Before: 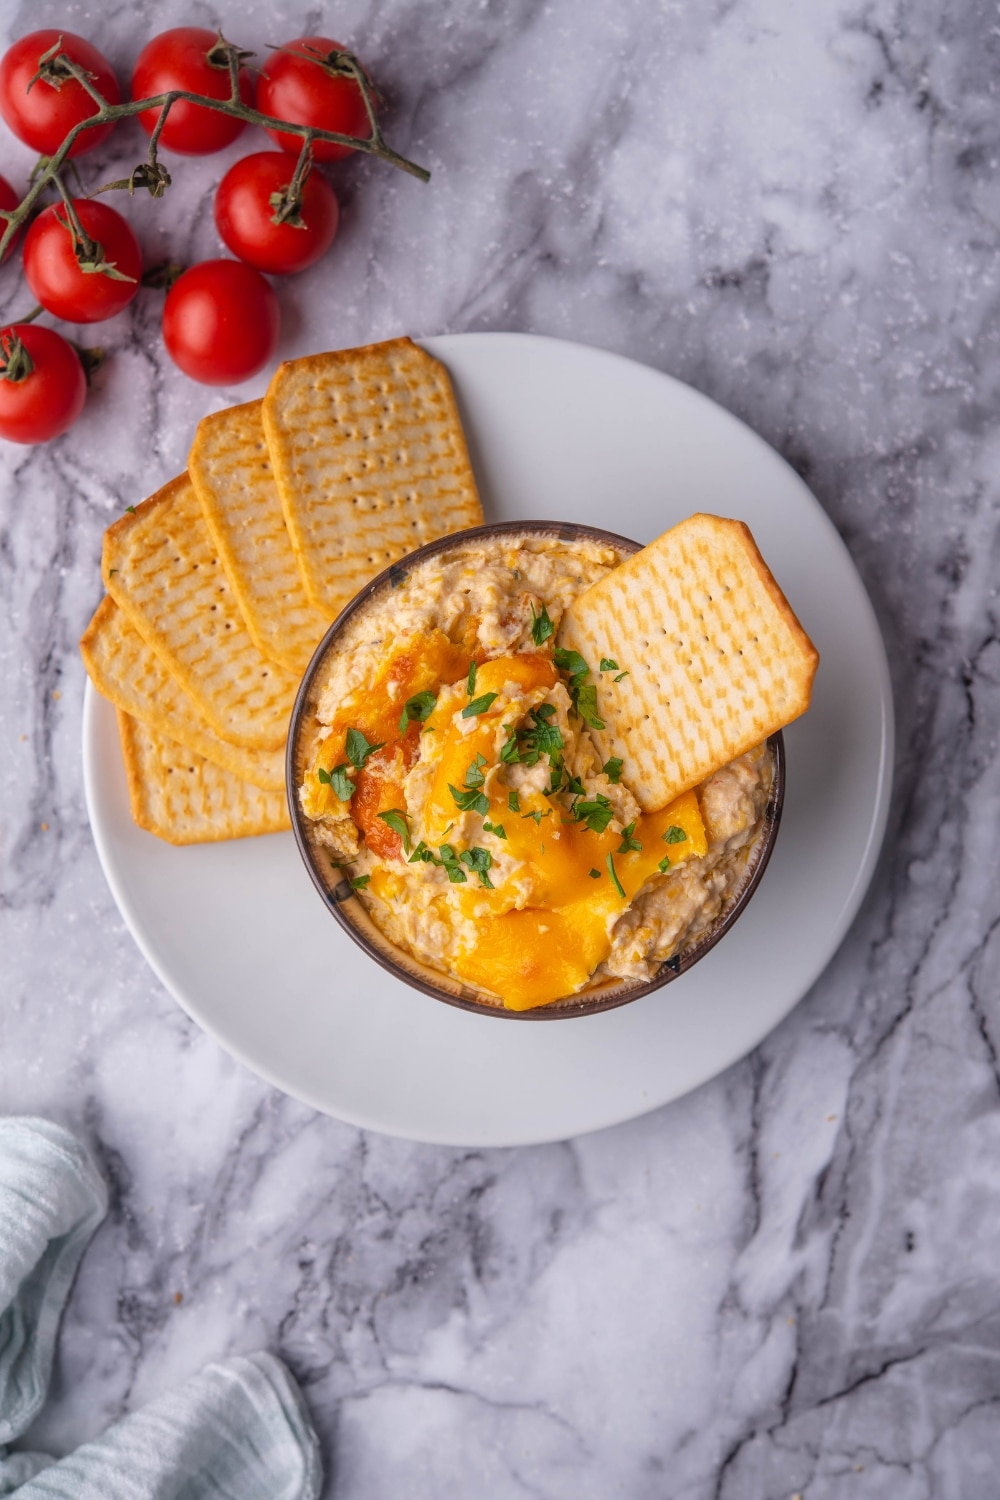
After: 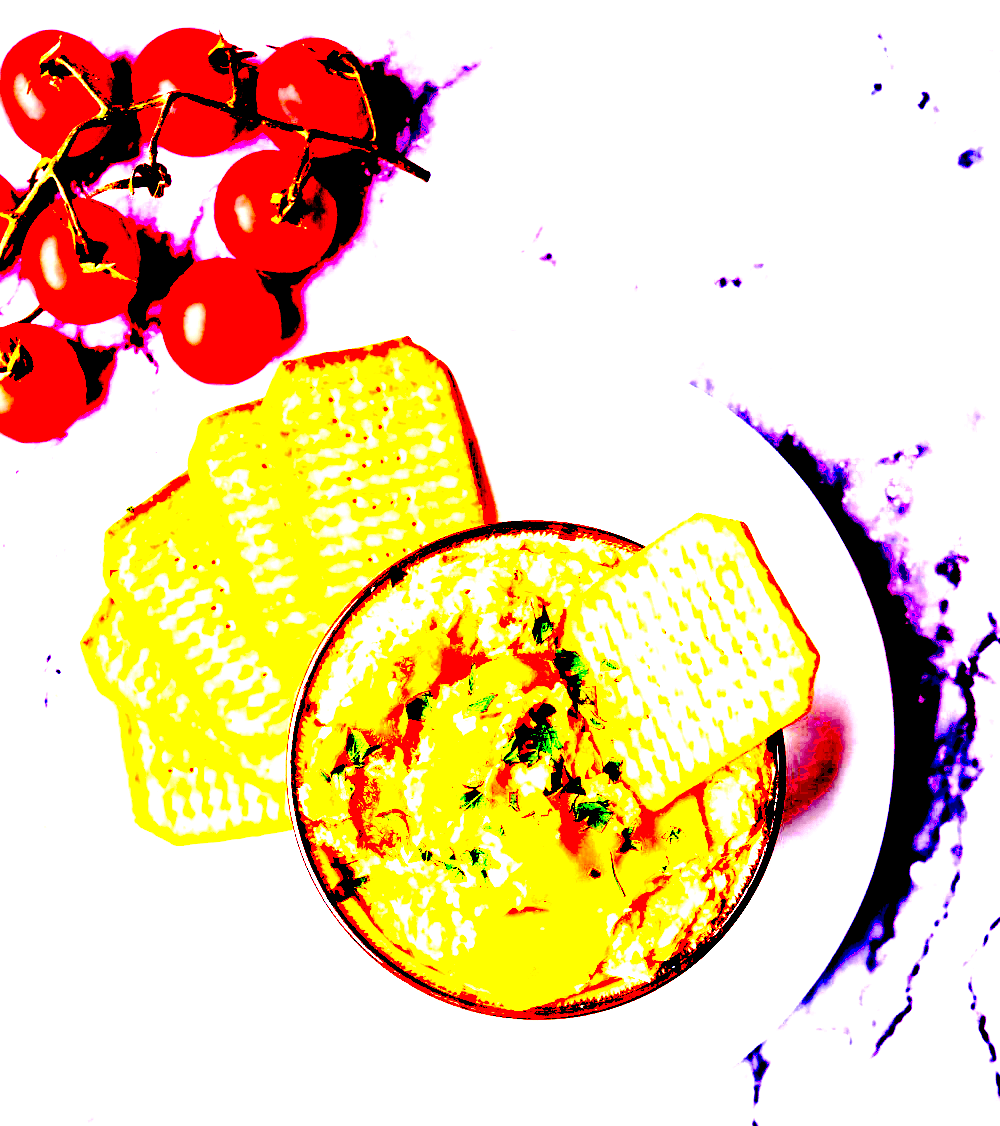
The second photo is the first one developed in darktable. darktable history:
crop: bottom 24.929%
shadows and highlights: shadows 61.4, white point adjustment 0.54, highlights -34.46, compress 84.17%
exposure: black level correction 0.1, exposure 2.917 EV, compensate exposure bias true, compensate highlight preservation false
